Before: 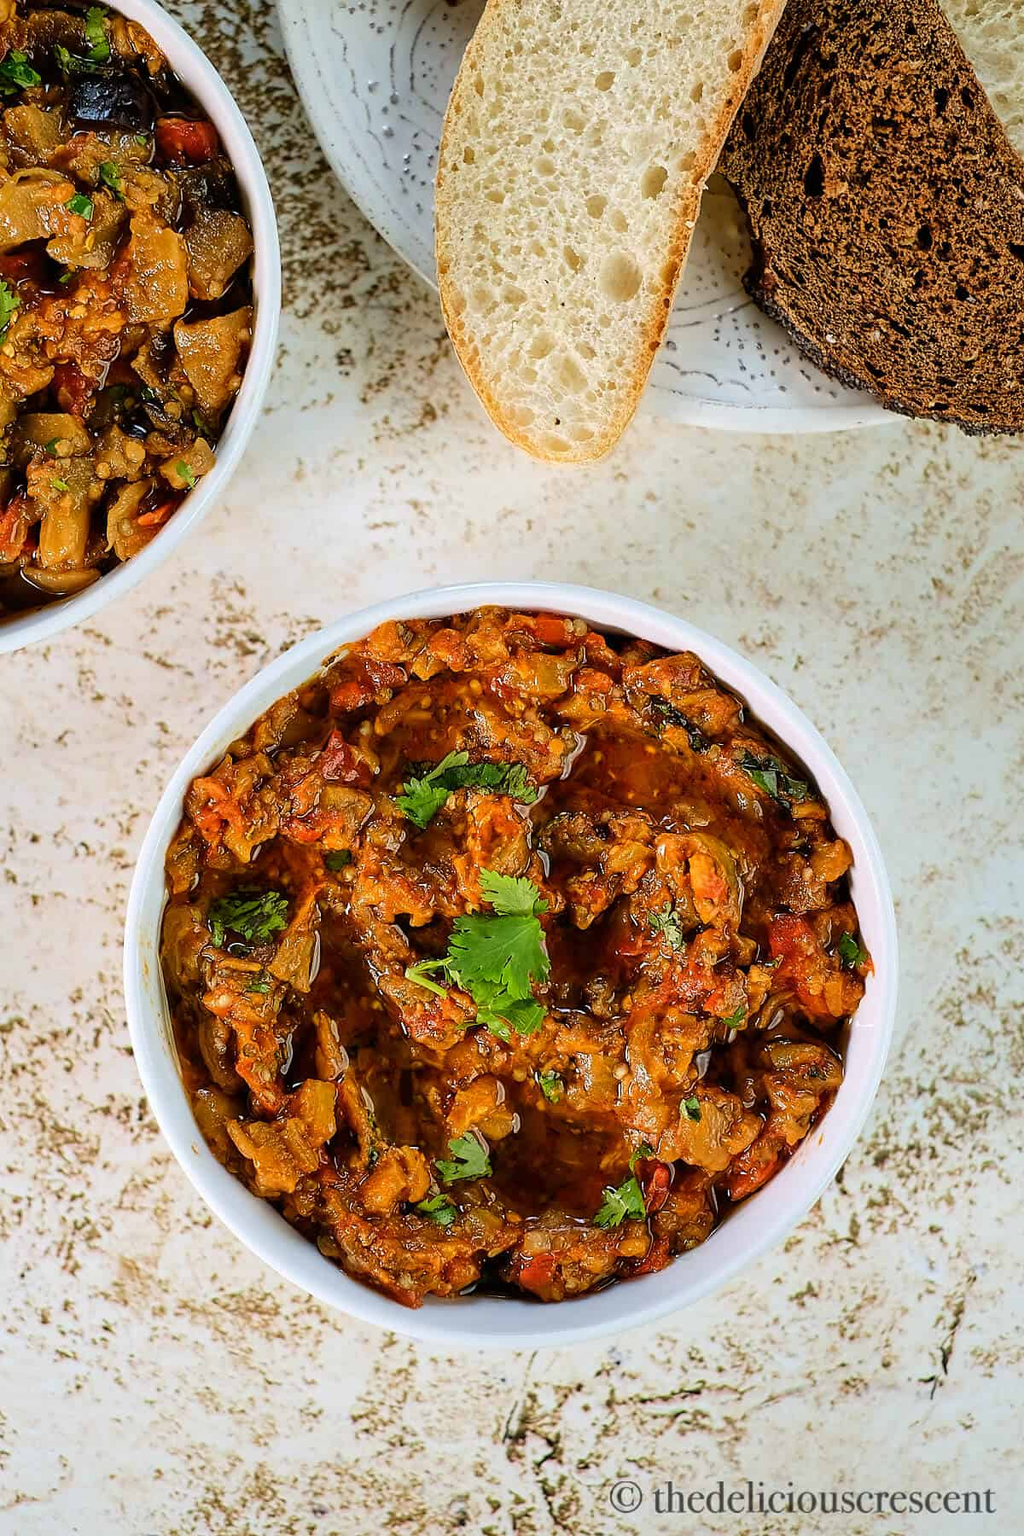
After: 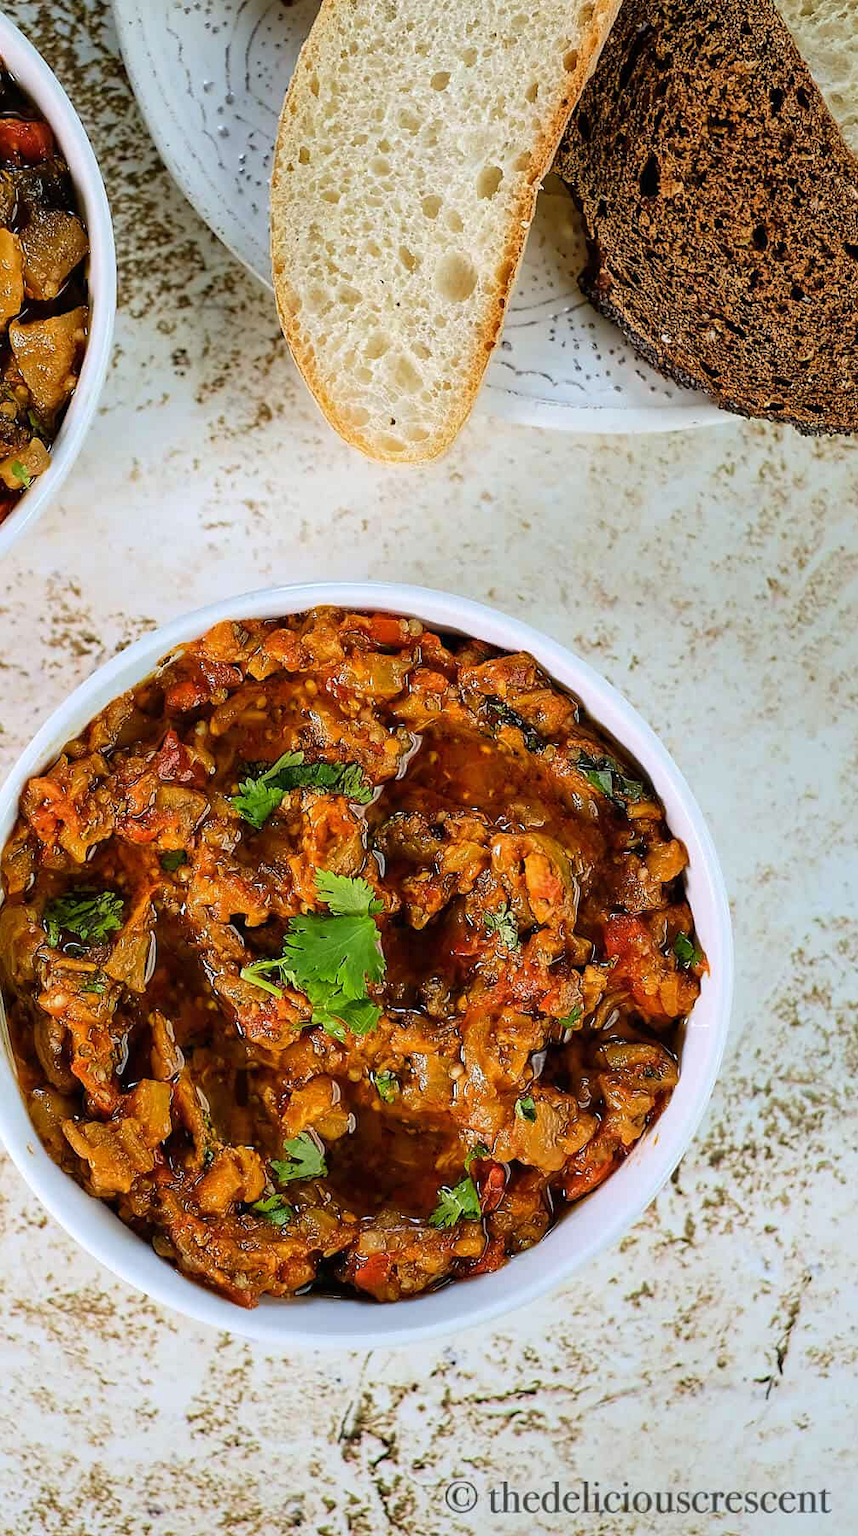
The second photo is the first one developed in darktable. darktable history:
crop: left 16.145%
exposure: black level correction 0, compensate exposure bias true, compensate highlight preservation false
white balance: red 0.98, blue 1.034
